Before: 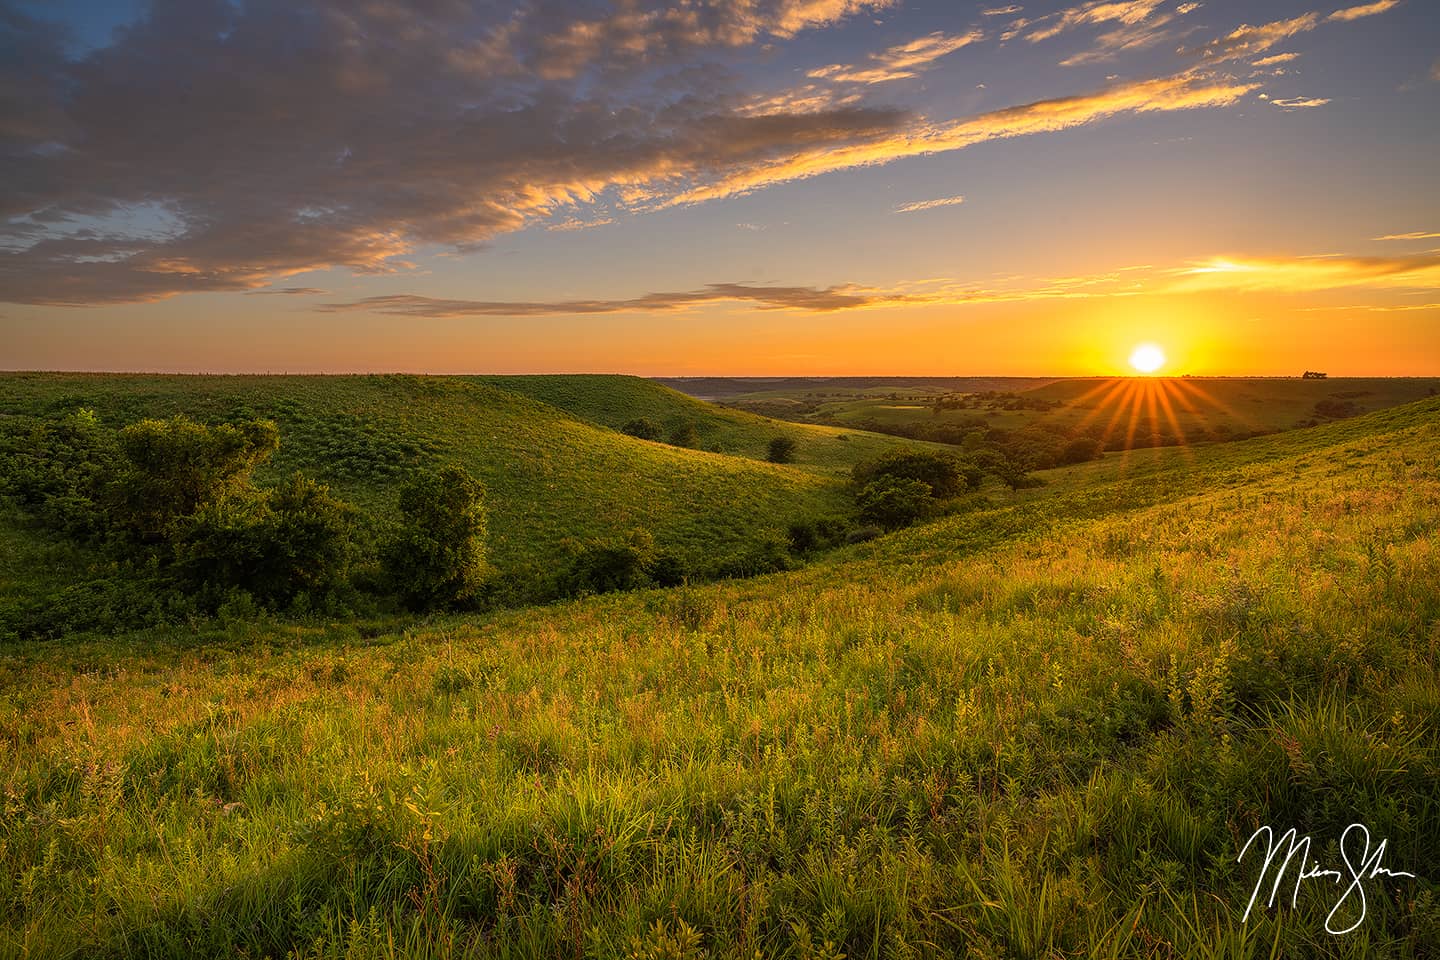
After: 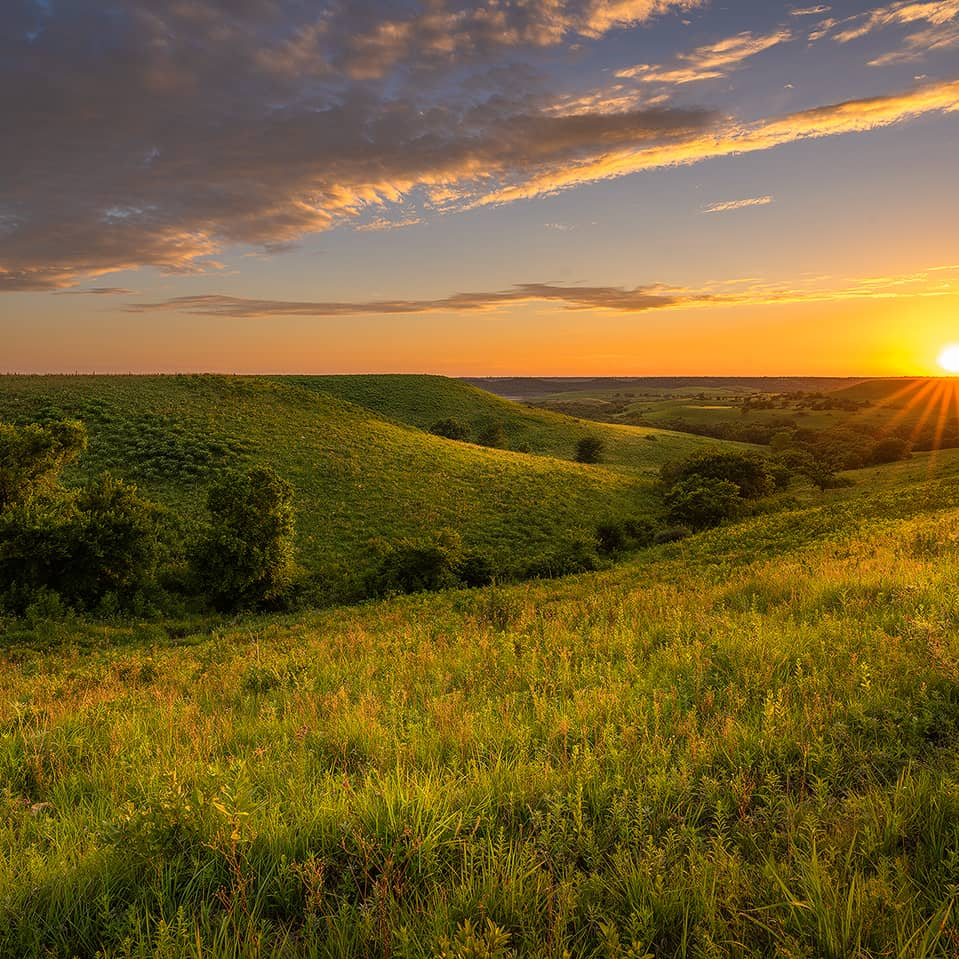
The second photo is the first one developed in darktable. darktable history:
crop and rotate: left 13.367%, right 20.001%
